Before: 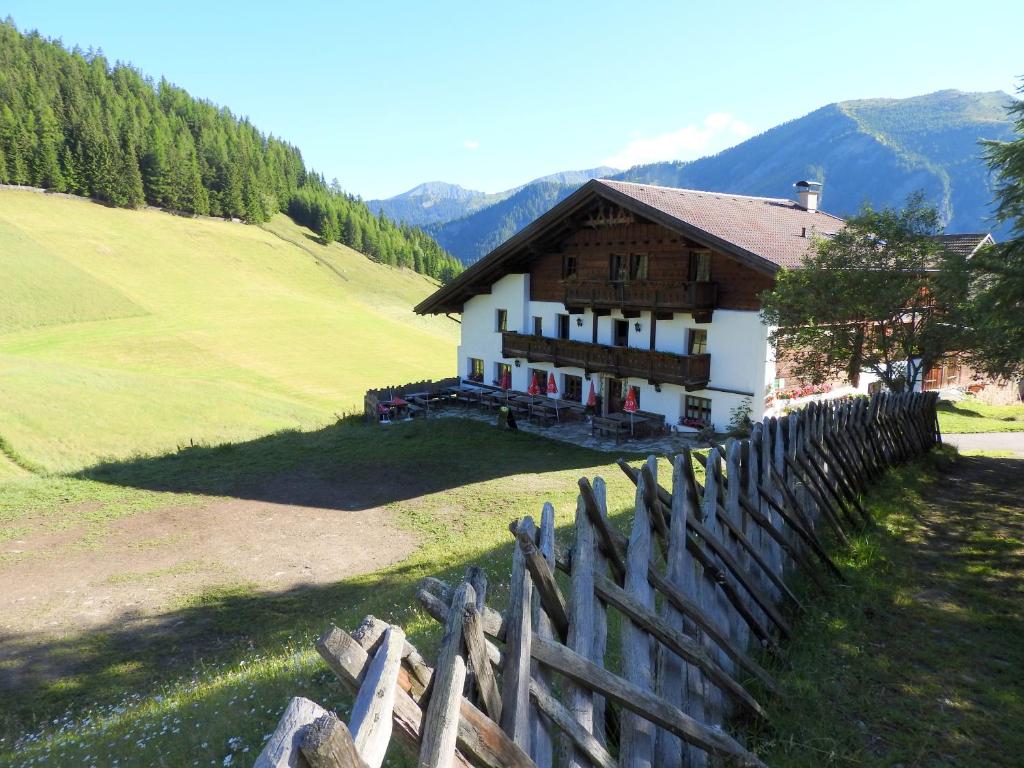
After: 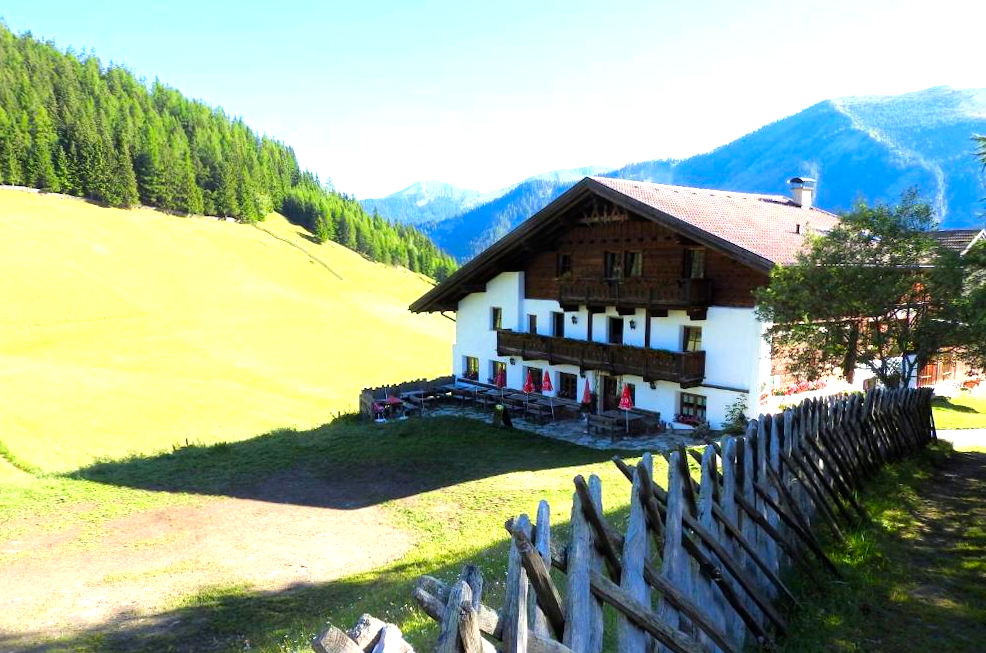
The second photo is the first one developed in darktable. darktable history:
contrast brightness saturation: brightness -0.02, saturation 0.34
crop and rotate: angle 0.276°, left 0.206%, right 2.844%, bottom 14.339%
tone equalizer: -8 EV -0.725 EV, -7 EV -0.725 EV, -6 EV -0.598 EV, -5 EV -0.381 EV, -3 EV 0.401 EV, -2 EV 0.6 EV, -1 EV 0.69 EV, +0 EV 0.778 EV
